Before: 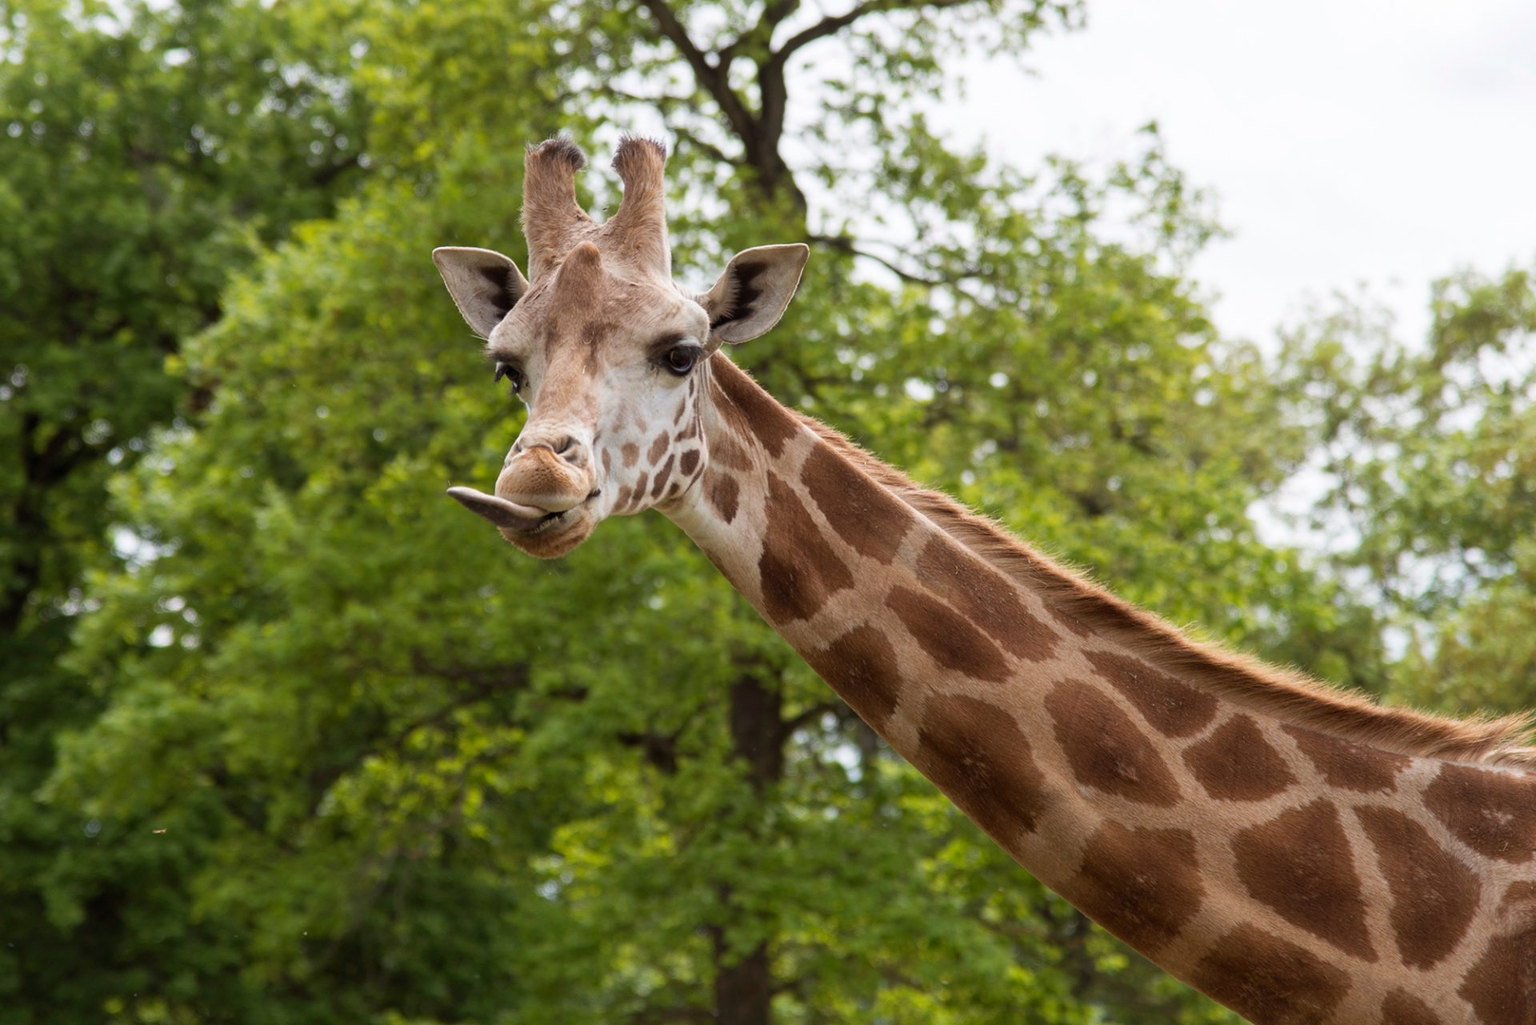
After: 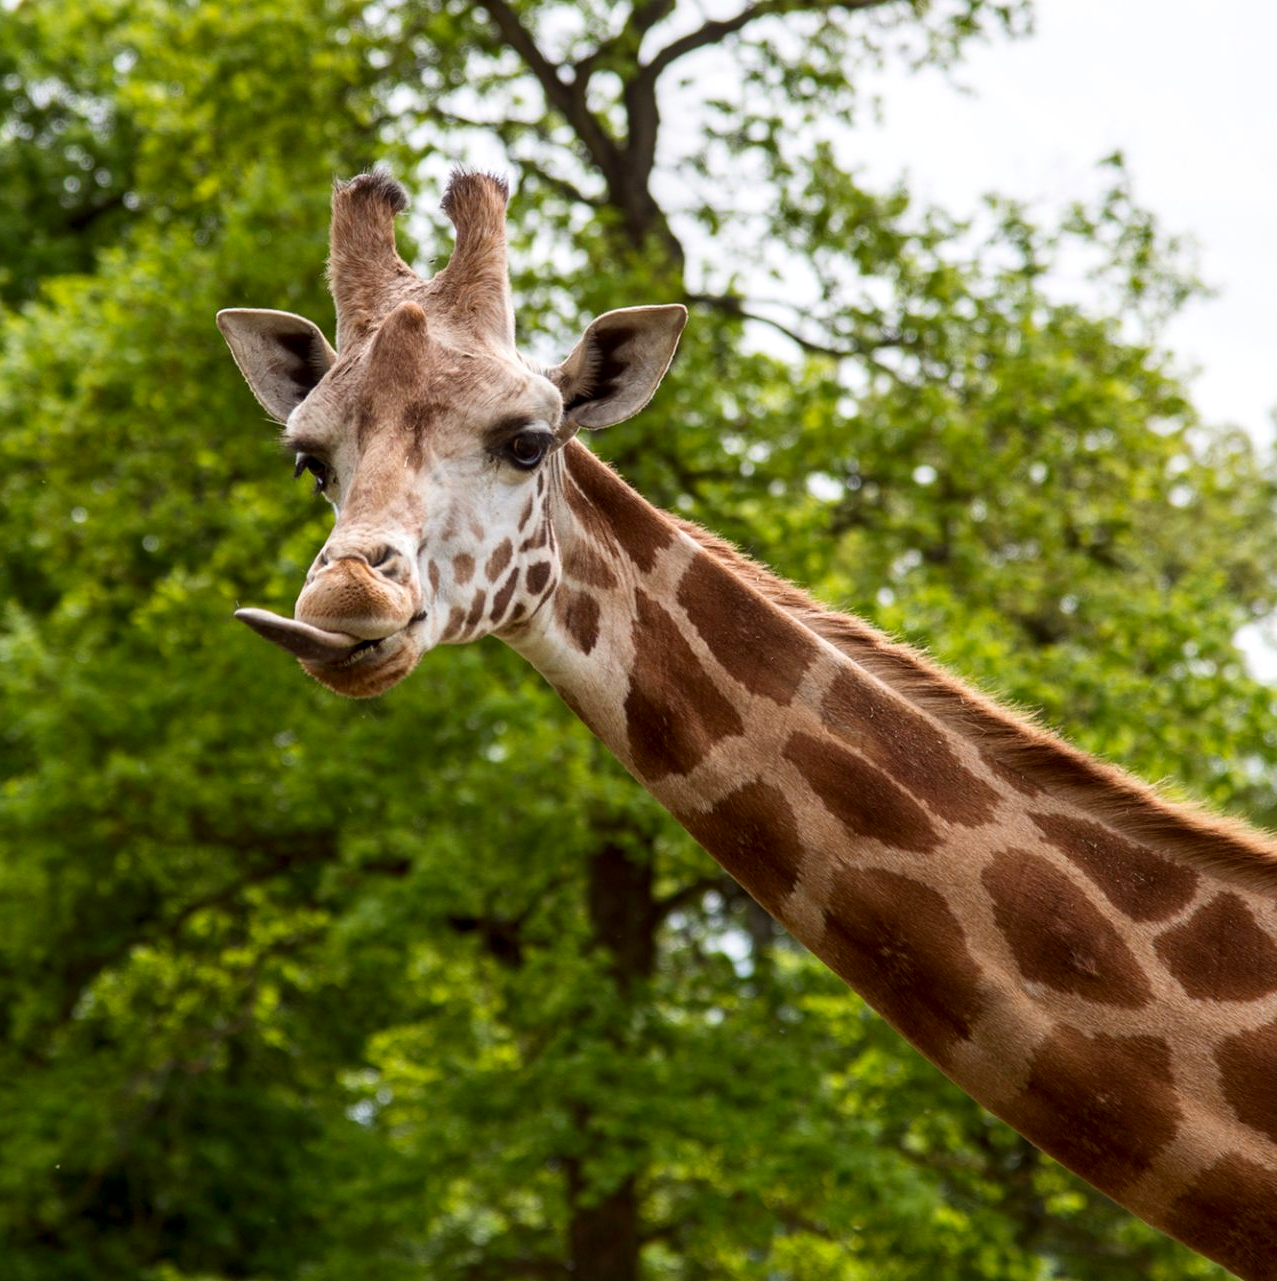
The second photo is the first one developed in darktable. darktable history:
local contrast: on, module defaults
crop: left 16.899%, right 16.556%
contrast brightness saturation: contrast 0.13, brightness -0.05, saturation 0.16
